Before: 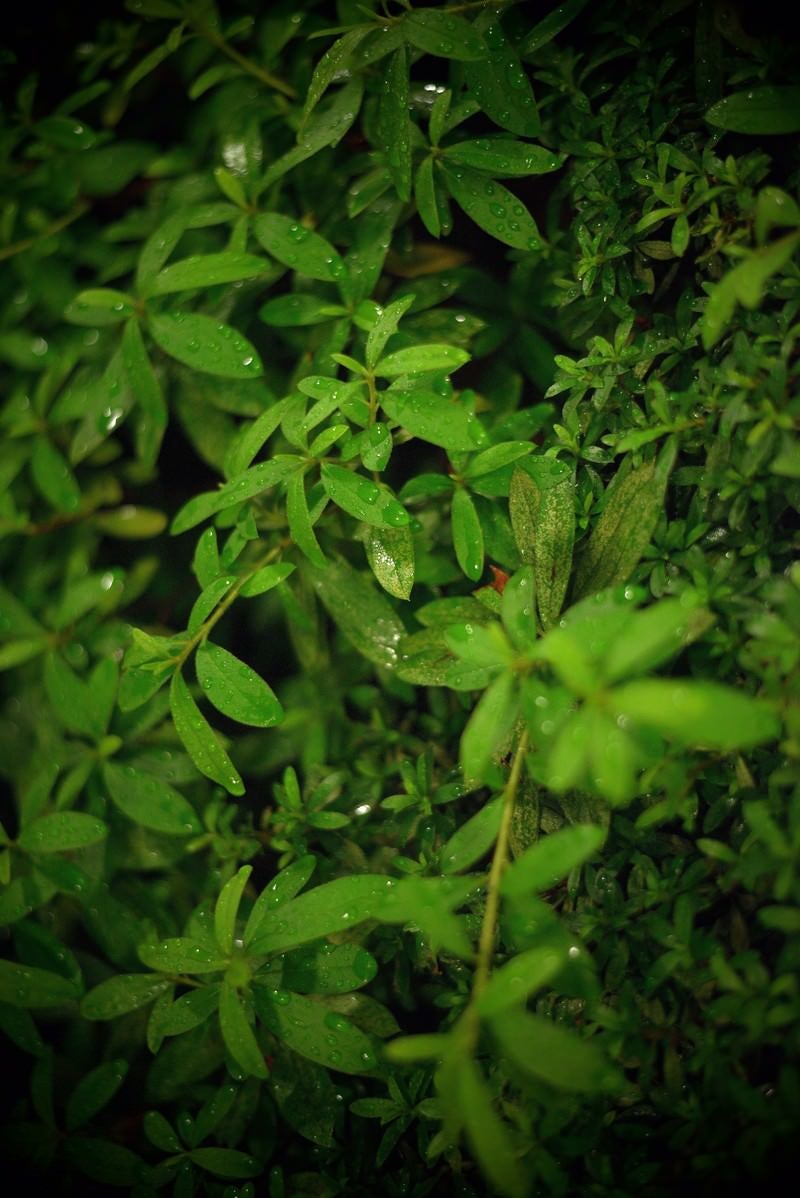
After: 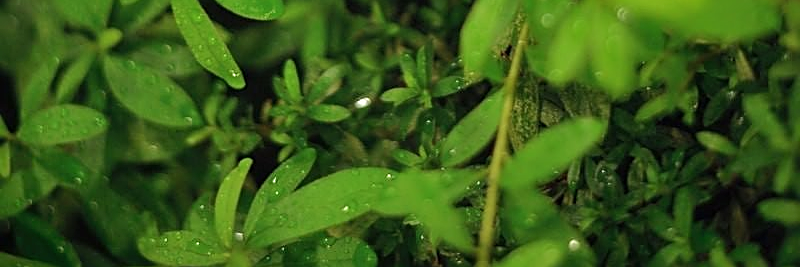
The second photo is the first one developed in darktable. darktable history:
crop and rotate: top 59.082%, bottom 18.615%
sharpen: on, module defaults
shadows and highlights: shadows 52.8, soften with gaussian
